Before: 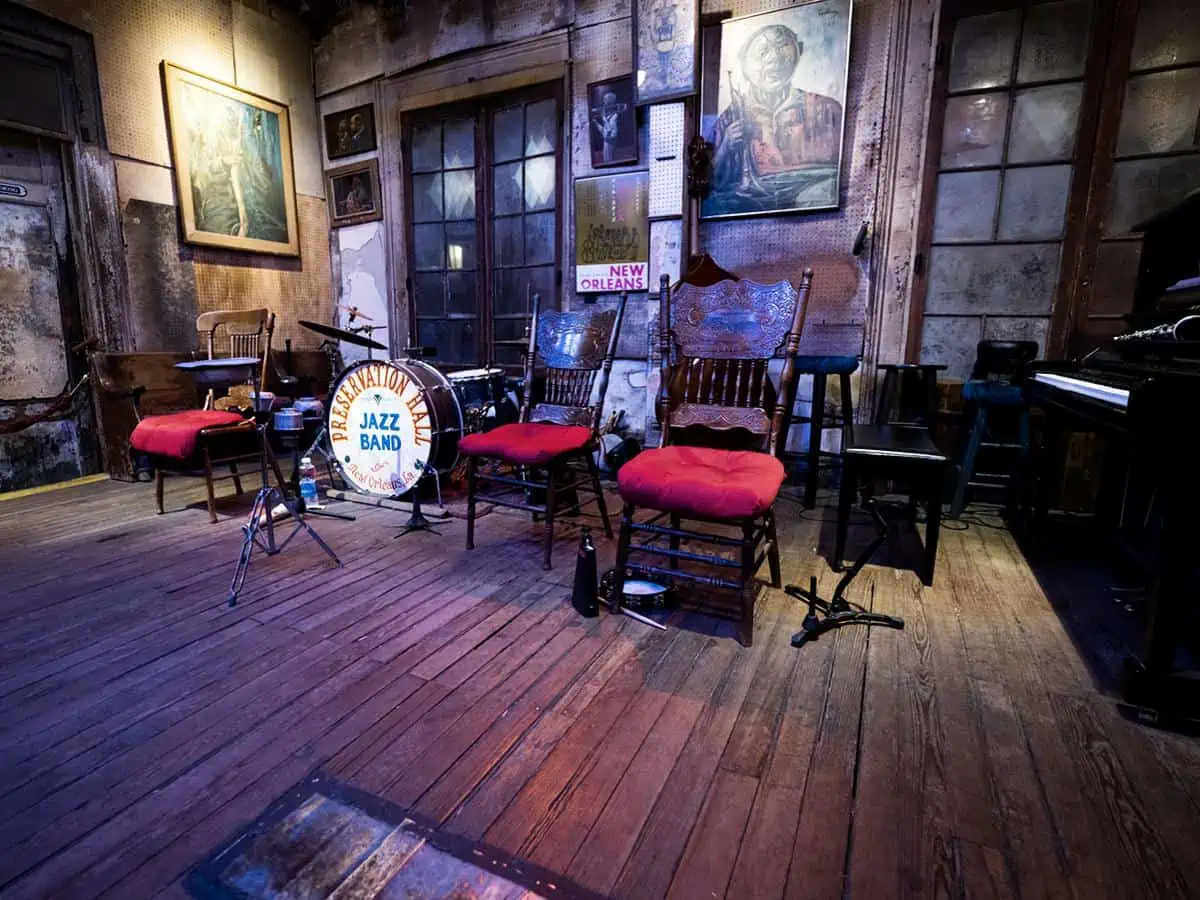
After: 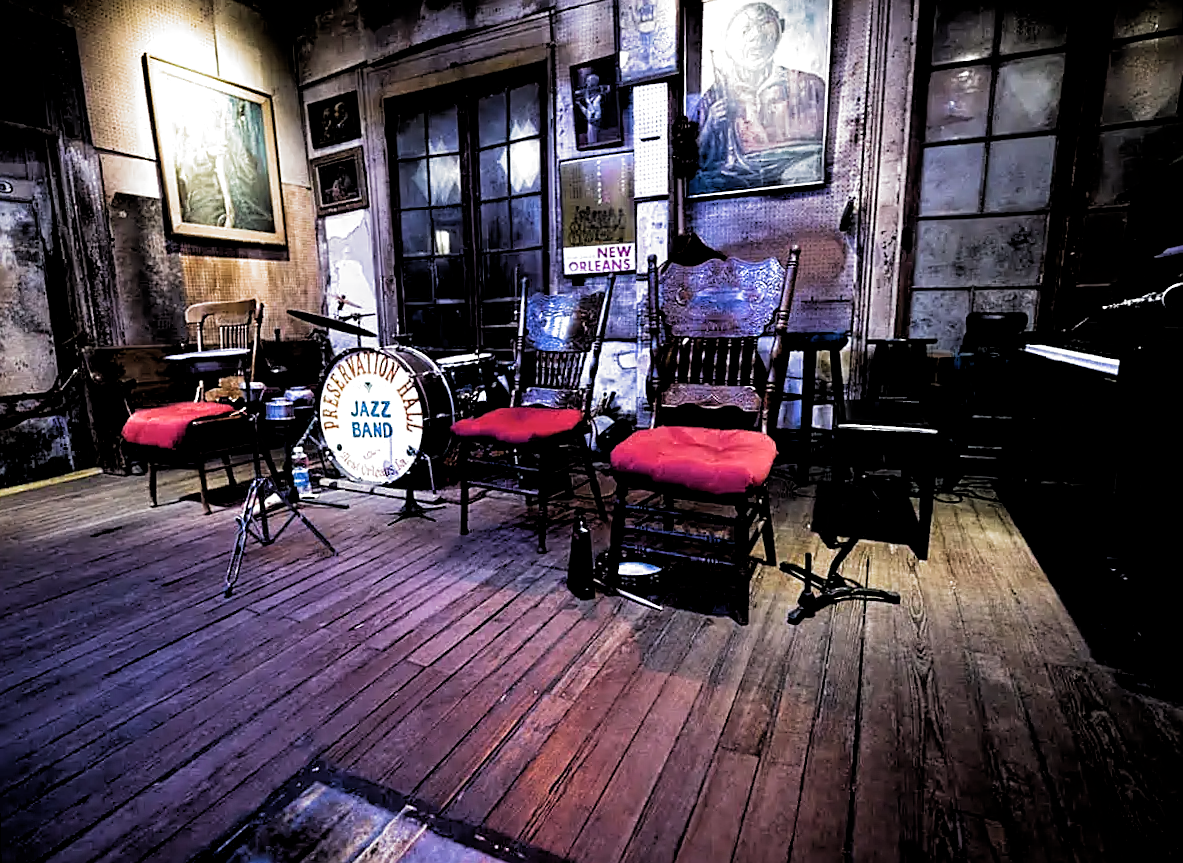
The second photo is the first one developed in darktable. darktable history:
filmic rgb: black relative exposure -8.2 EV, white relative exposure 2.2 EV, threshold 3 EV, hardness 7.11, latitude 75%, contrast 1.325, highlights saturation mix -2%, shadows ↔ highlights balance 30%, preserve chrominance RGB euclidean norm, color science v5 (2021), contrast in shadows safe, contrast in highlights safe, enable highlight reconstruction true
rgb levels: levels [[0.013, 0.434, 0.89], [0, 0.5, 1], [0, 0.5, 1]]
sharpen: on, module defaults
rotate and perspective: rotation -1.42°, crop left 0.016, crop right 0.984, crop top 0.035, crop bottom 0.965
white balance: emerald 1
